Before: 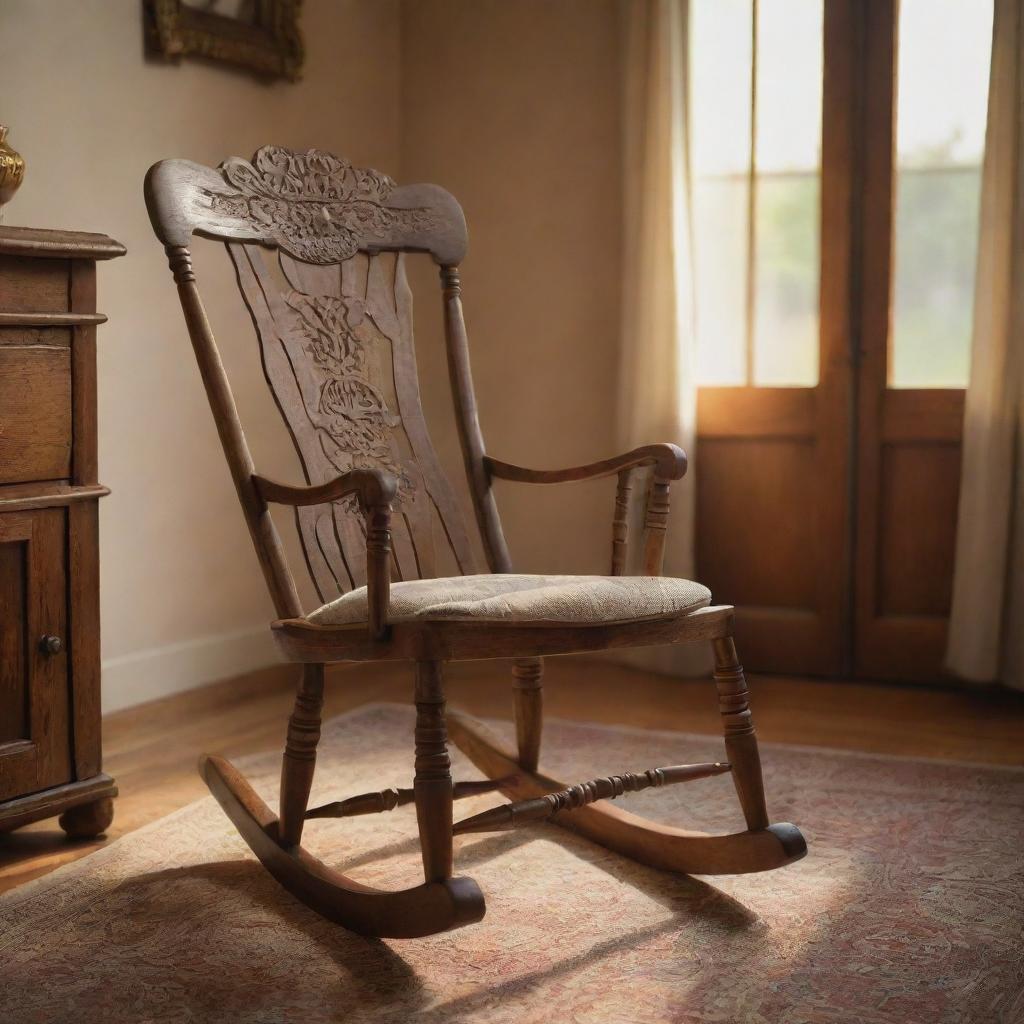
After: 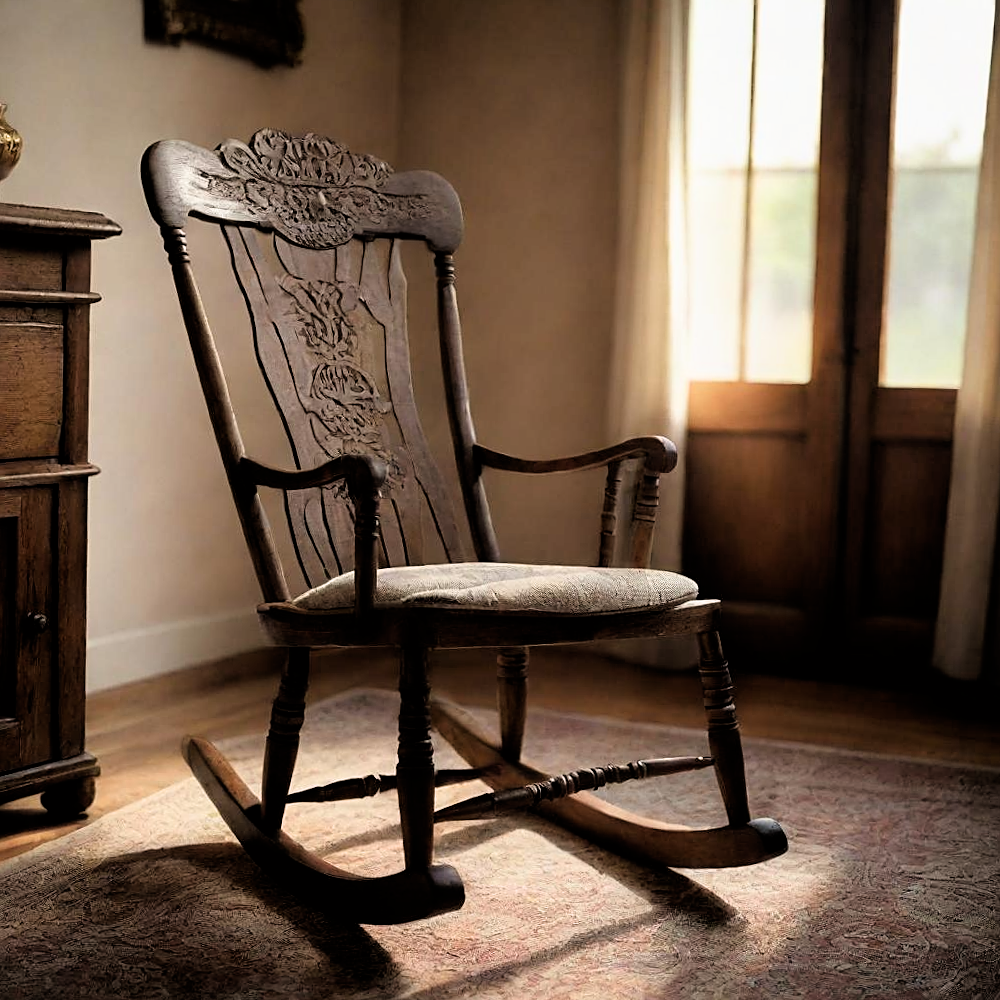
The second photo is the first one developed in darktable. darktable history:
sharpen: on, module defaults
crop and rotate: angle -1.39°
filmic rgb: black relative exposure -3.65 EV, white relative exposure 2.44 EV, hardness 3.27
